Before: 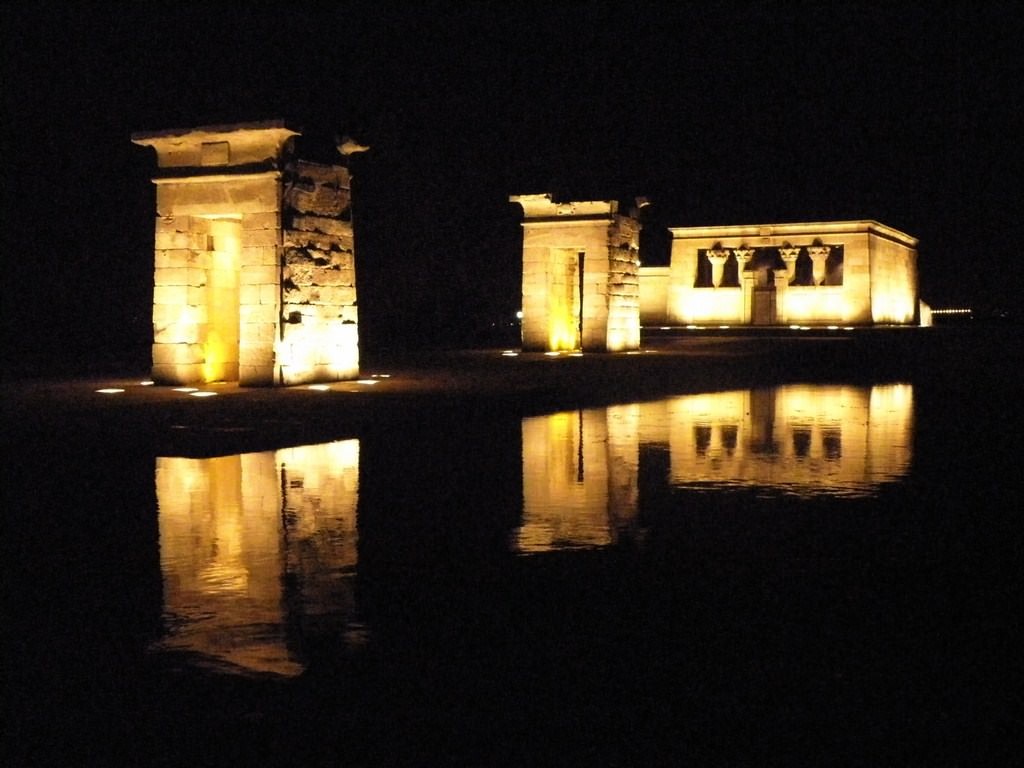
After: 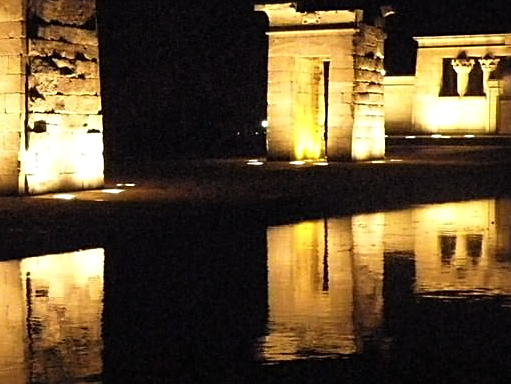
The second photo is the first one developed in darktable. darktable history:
shadows and highlights: shadows 12, white point adjustment 1.2, soften with gaussian
tone equalizer: on, module defaults
crop: left 25%, top 25%, right 25%, bottom 25%
sharpen: on, module defaults
